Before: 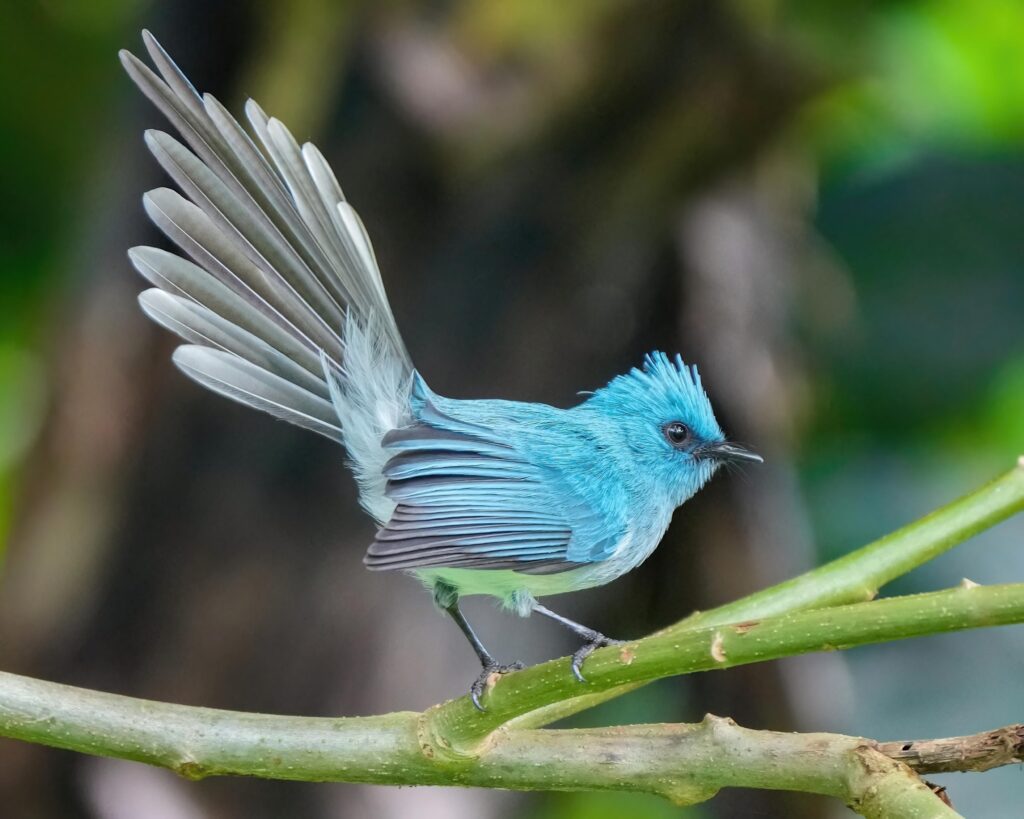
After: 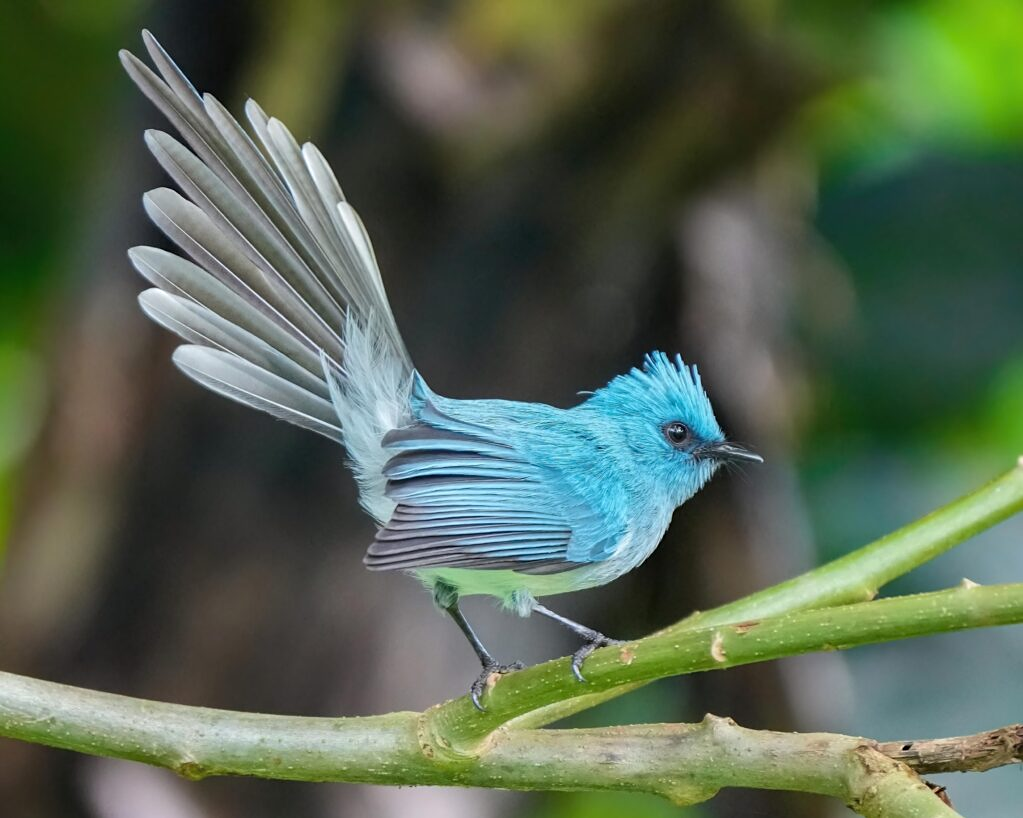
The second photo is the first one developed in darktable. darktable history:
sharpen: amount 0.2
